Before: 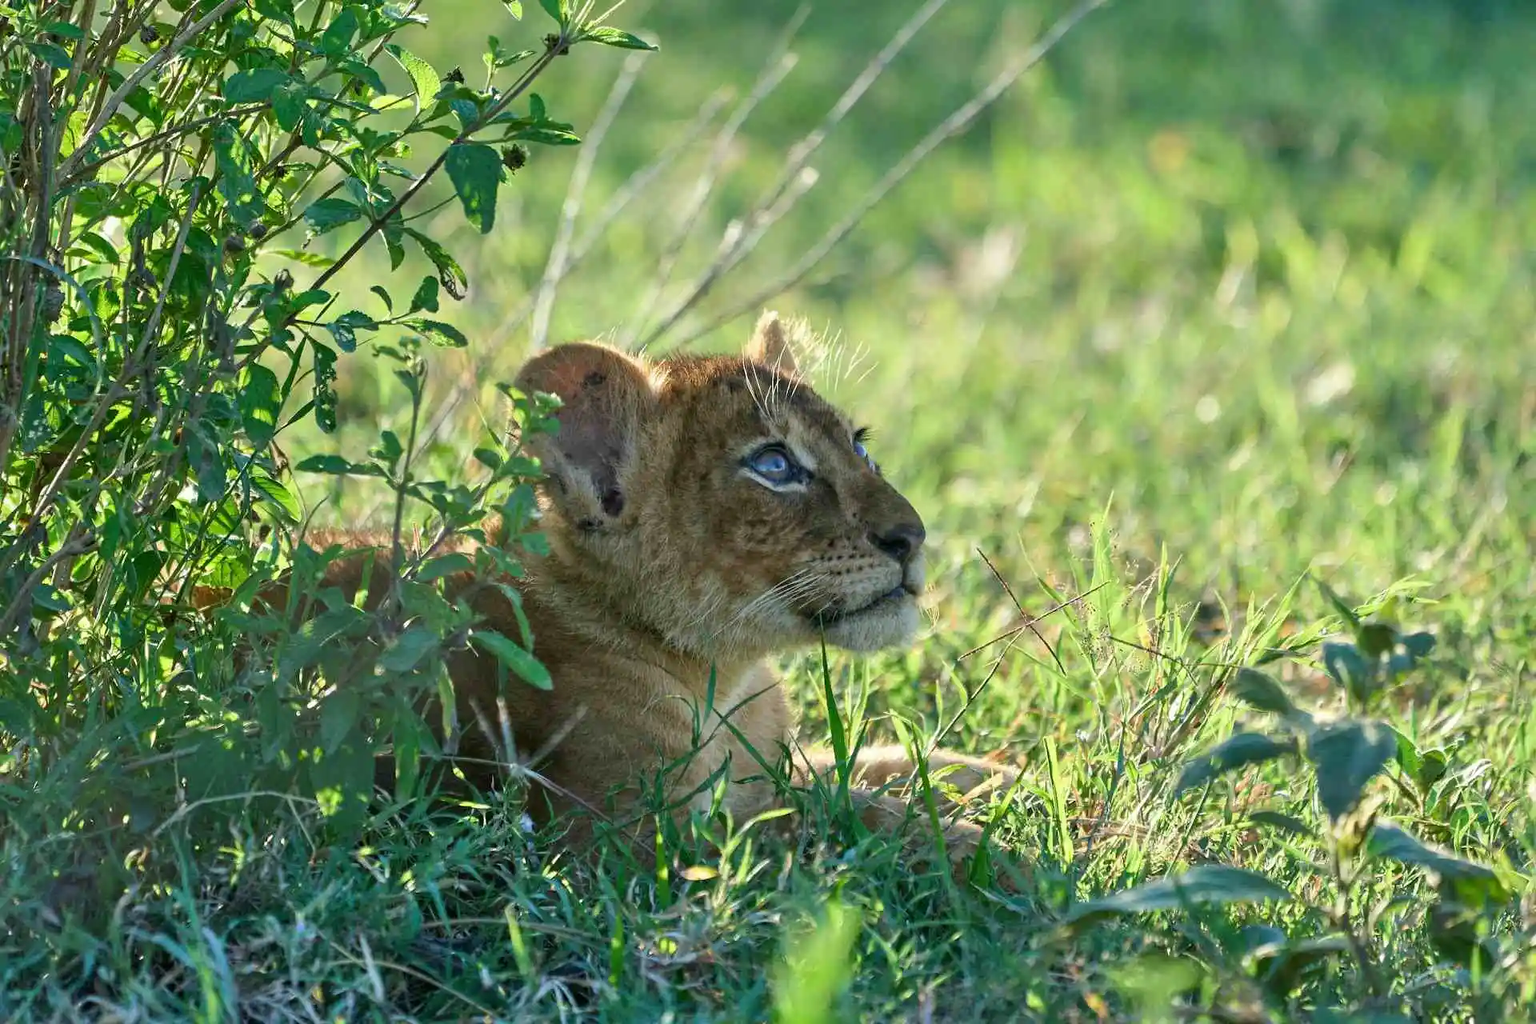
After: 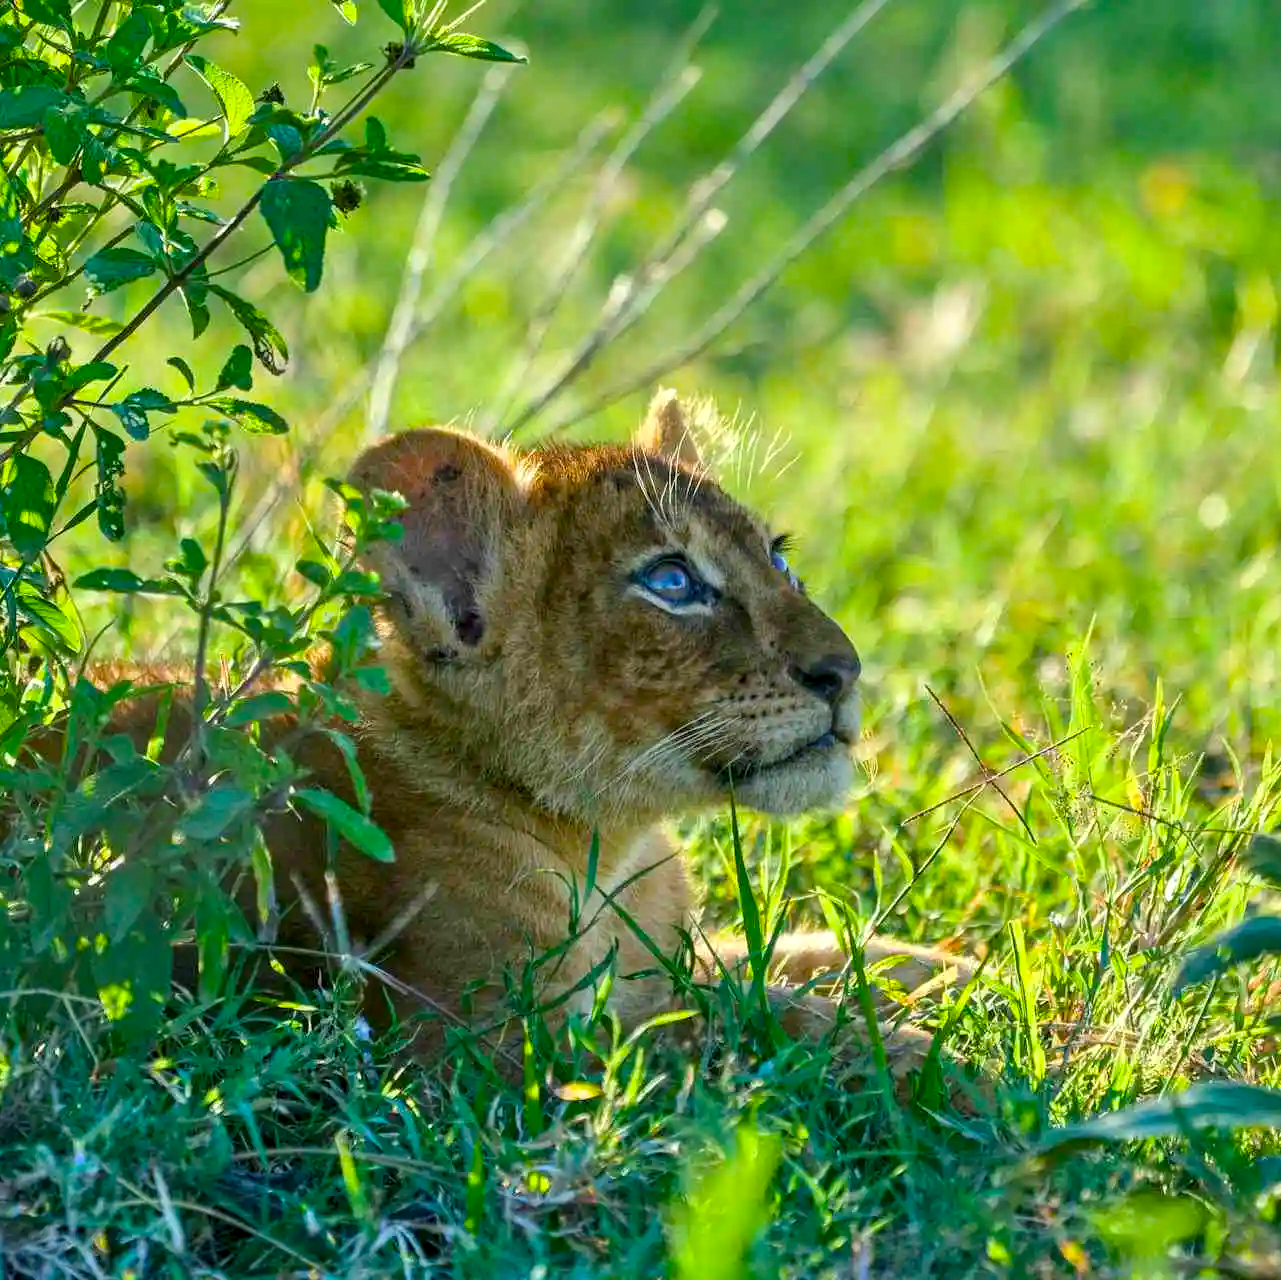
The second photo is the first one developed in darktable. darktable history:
local contrast: on, module defaults
crop: left 15.435%, right 17.829%
color balance rgb: shadows lift › hue 86.98°, power › hue 309°, linear chroma grading › global chroma 15.63%, perceptual saturation grading › global saturation 31.195%, perceptual brilliance grading › global brilliance 2.608%, perceptual brilliance grading › highlights -2.689%, perceptual brilliance grading › shadows 3.3%, global vibrance 9.898%
